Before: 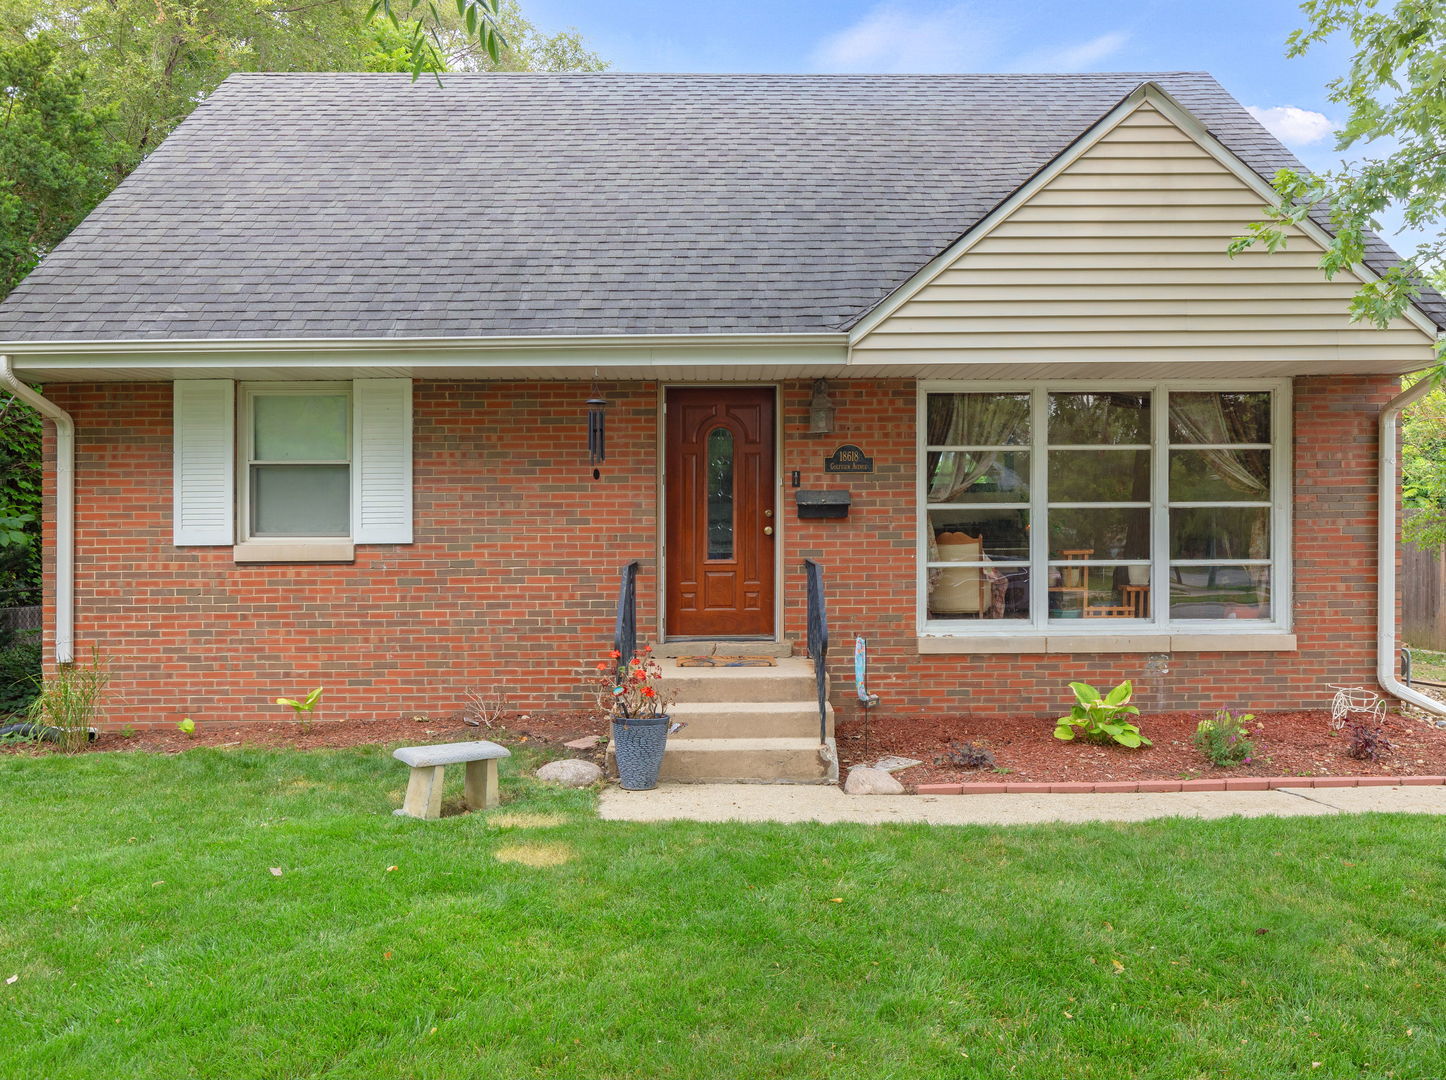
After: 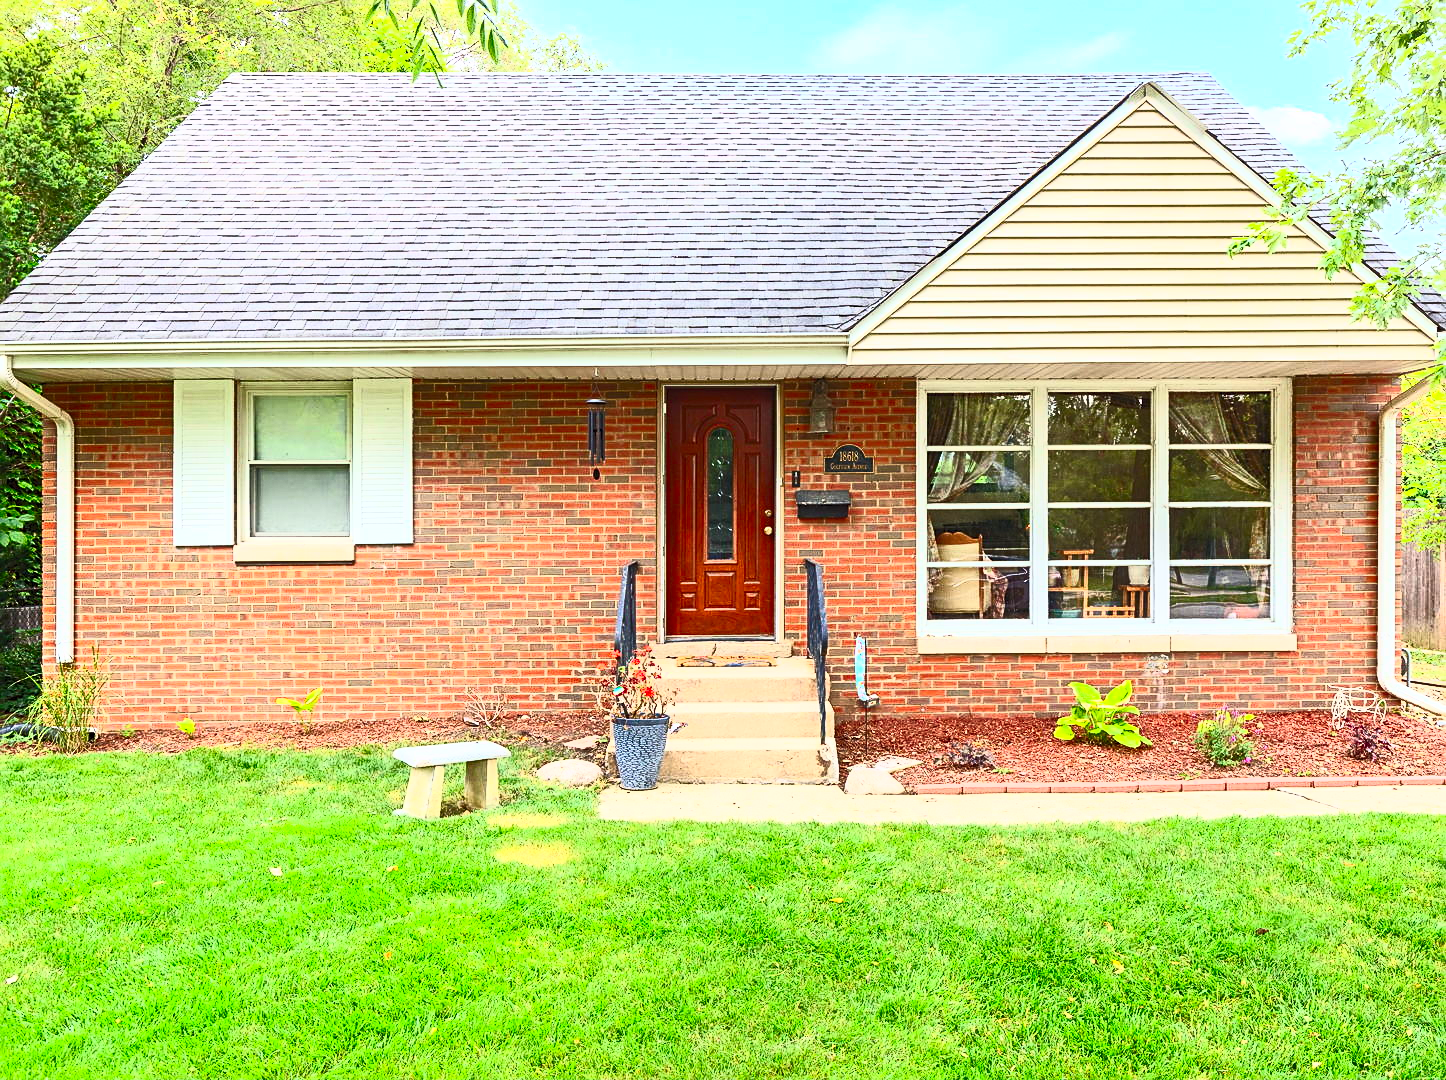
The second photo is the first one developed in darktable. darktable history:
sharpen: on, module defaults
contrast brightness saturation: contrast 0.823, brightness 0.591, saturation 0.595
